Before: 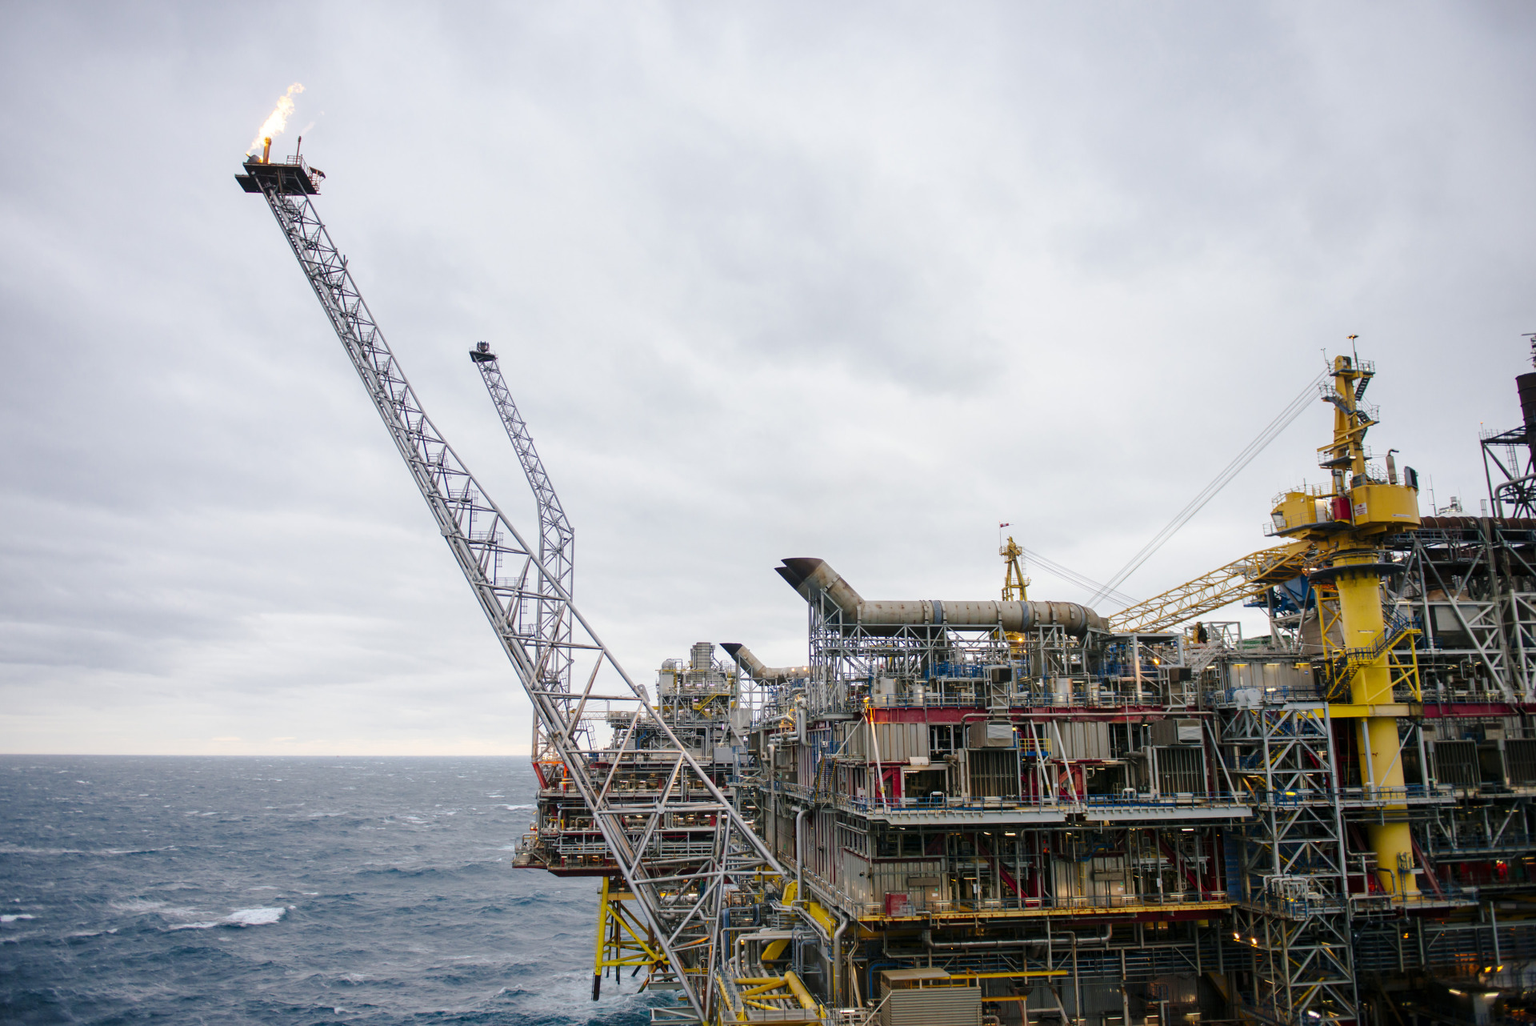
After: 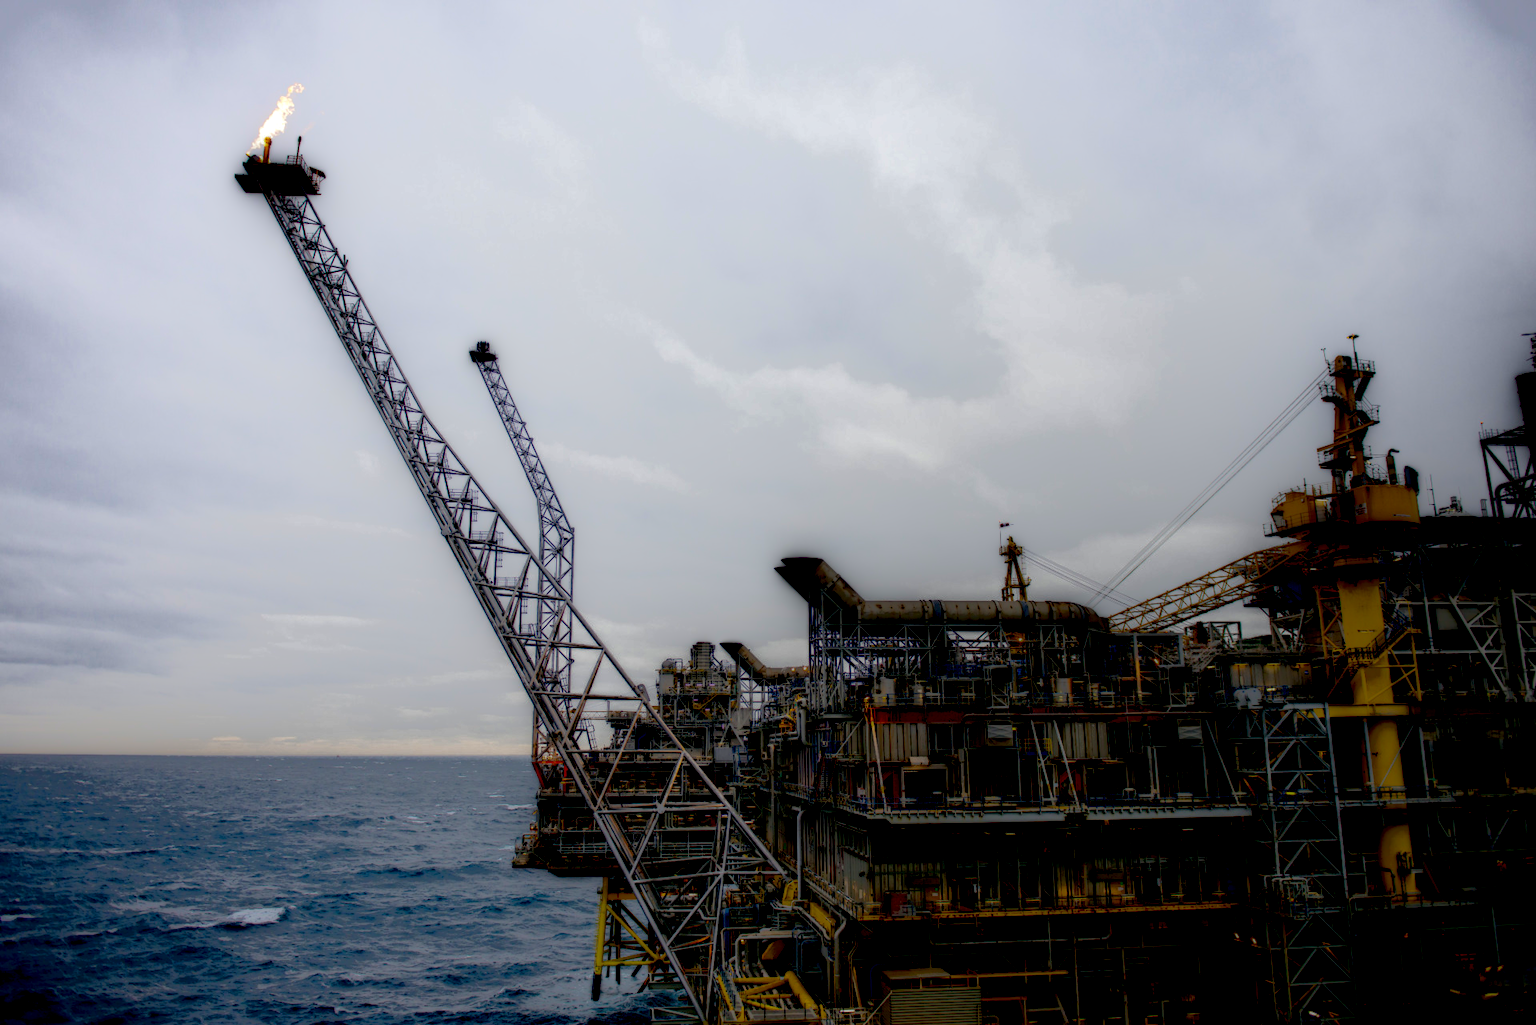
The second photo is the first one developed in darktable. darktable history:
local contrast: highlights 1%, shadows 239%, detail 164%, midtone range 0.001
color balance rgb: shadows lift › chroma 1.006%, shadows lift › hue 215.32°, power › hue 310.78°, linear chroma grading › global chroma 15.586%, perceptual saturation grading › global saturation 31.154%, perceptual brilliance grading › mid-tones 9.334%, perceptual brilliance grading › shadows 15.846%
